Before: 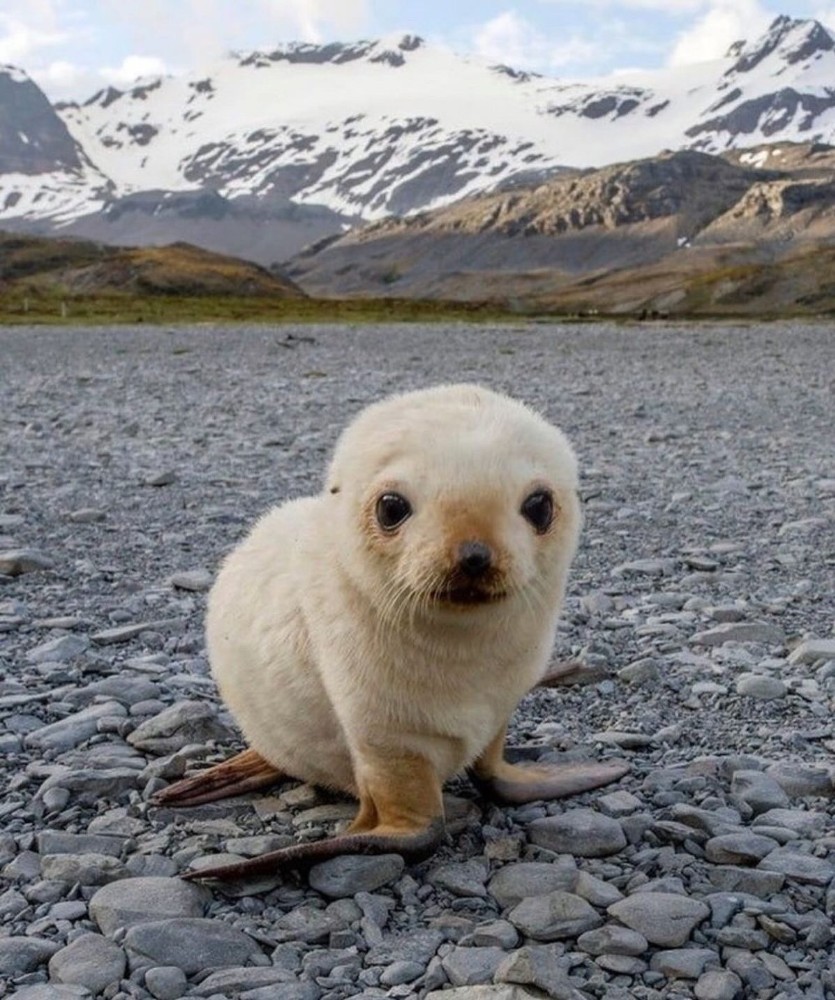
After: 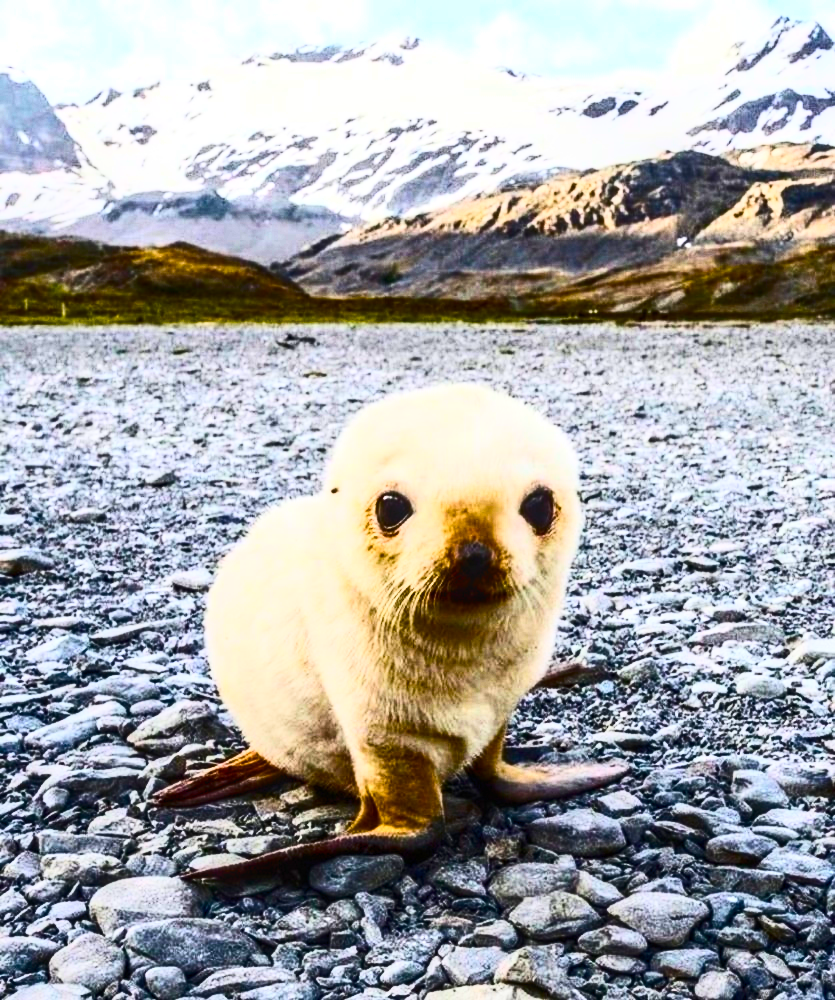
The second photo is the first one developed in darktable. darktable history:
contrast brightness saturation: contrast 0.93, brightness 0.2
color balance rgb: linear chroma grading › shadows 10%, linear chroma grading › highlights 10%, linear chroma grading › global chroma 15%, linear chroma grading › mid-tones 15%, perceptual saturation grading › global saturation 40%, perceptual saturation grading › highlights -25%, perceptual saturation grading › mid-tones 35%, perceptual saturation grading › shadows 35%, perceptual brilliance grading › global brilliance 11.29%, global vibrance 11.29%
local contrast: on, module defaults
